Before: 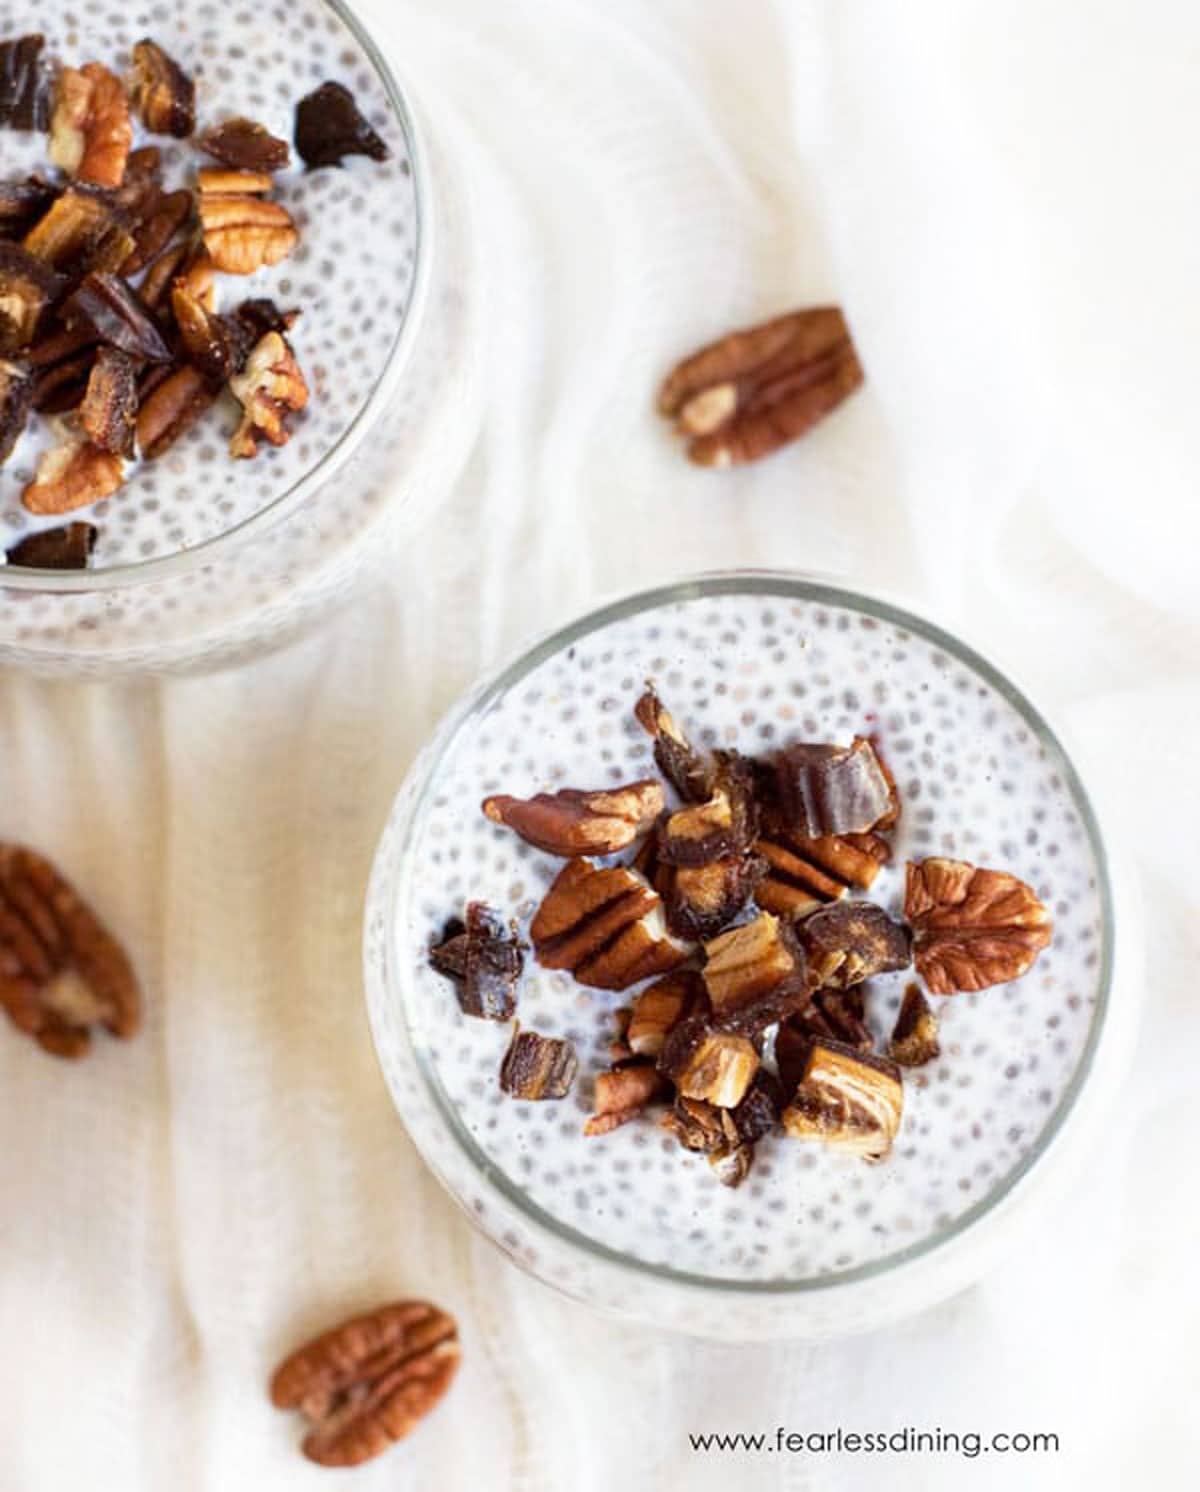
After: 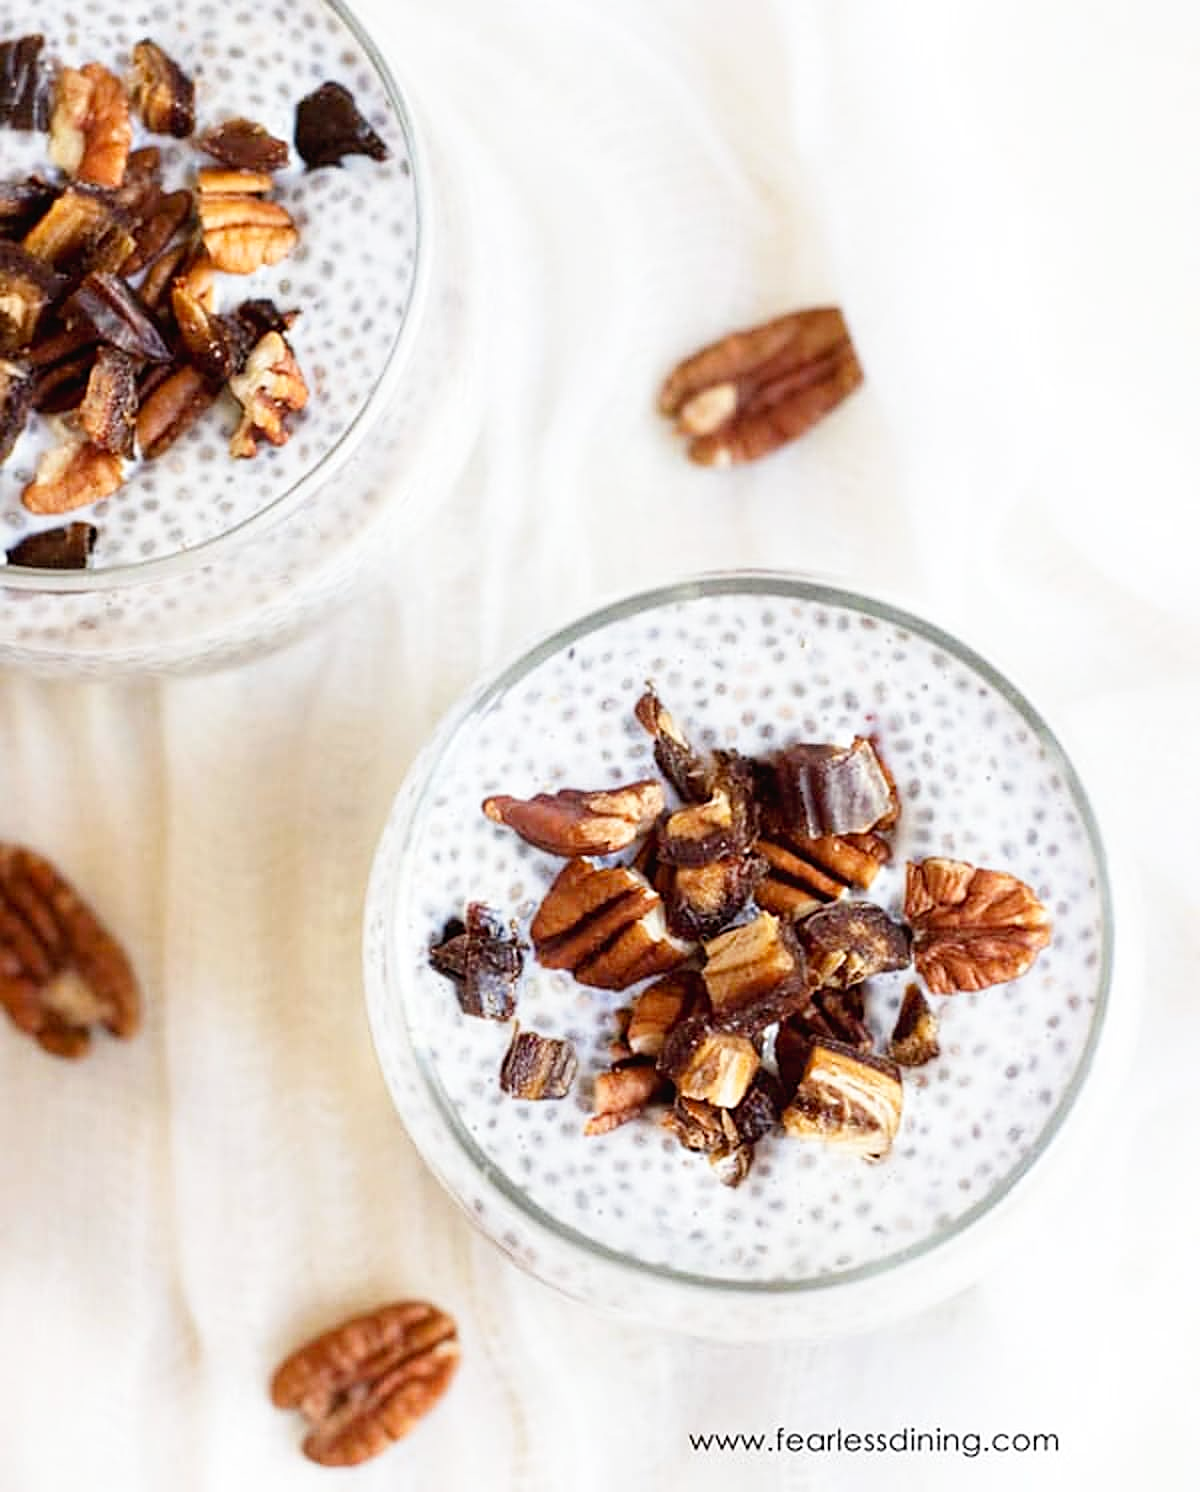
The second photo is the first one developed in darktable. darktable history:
sharpen: on, module defaults
tone curve: curves: ch0 [(0, 0) (0.003, 0.019) (0.011, 0.022) (0.025, 0.025) (0.044, 0.04) (0.069, 0.069) (0.1, 0.108) (0.136, 0.152) (0.177, 0.199) (0.224, 0.26) (0.277, 0.321) (0.335, 0.392) (0.399, 0.472) (0.468, 0.547) (0.543, 0.624) (0.623, 0.713) (0.709, 0.786) (0.801, 0.865) (0.898, 0.939) (1, 1)], preserve colors none
exposure: exposure 0.014 EV, compensate highlight preservation false
